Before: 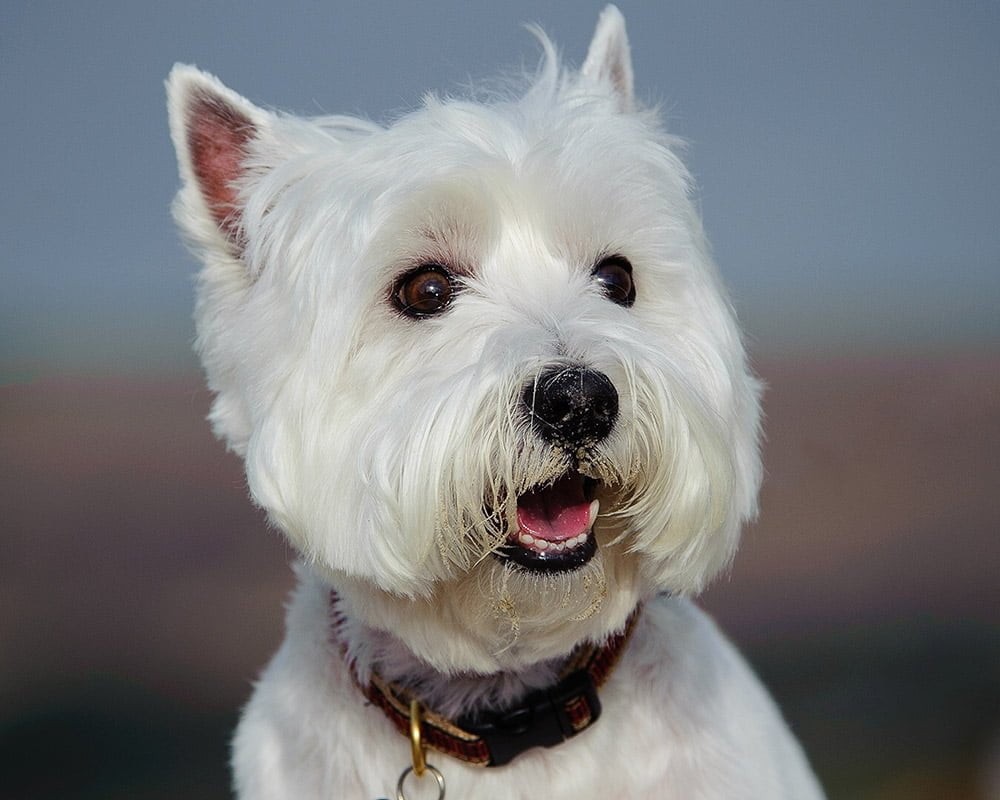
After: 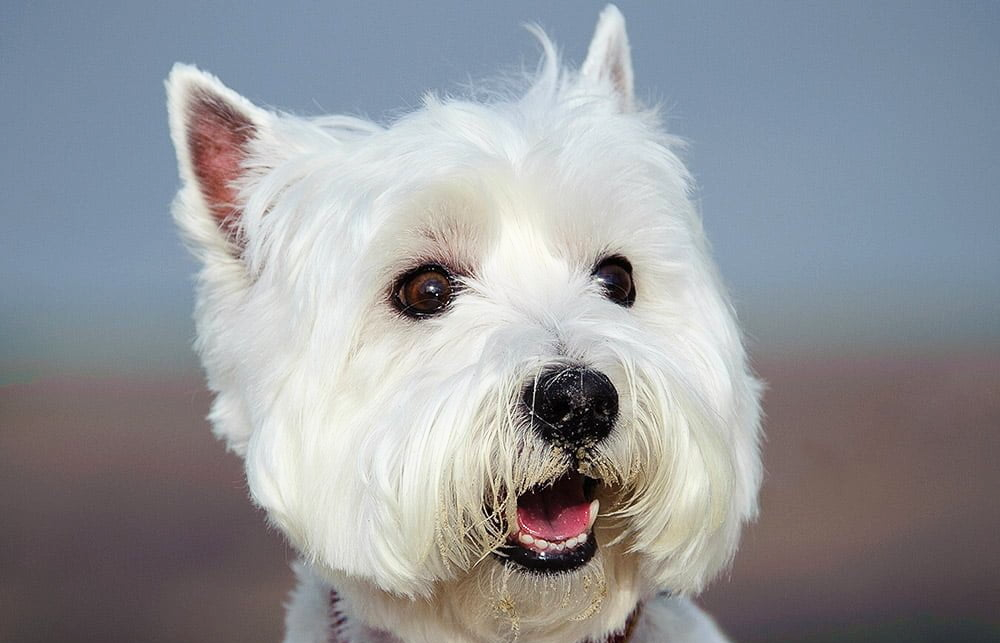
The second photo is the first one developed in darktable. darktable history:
crop: bottom 19.55%
base curve: curves: ch0 [(0, 0) (0.688, 0.865) (1, 1)], preserve colors average RGB
